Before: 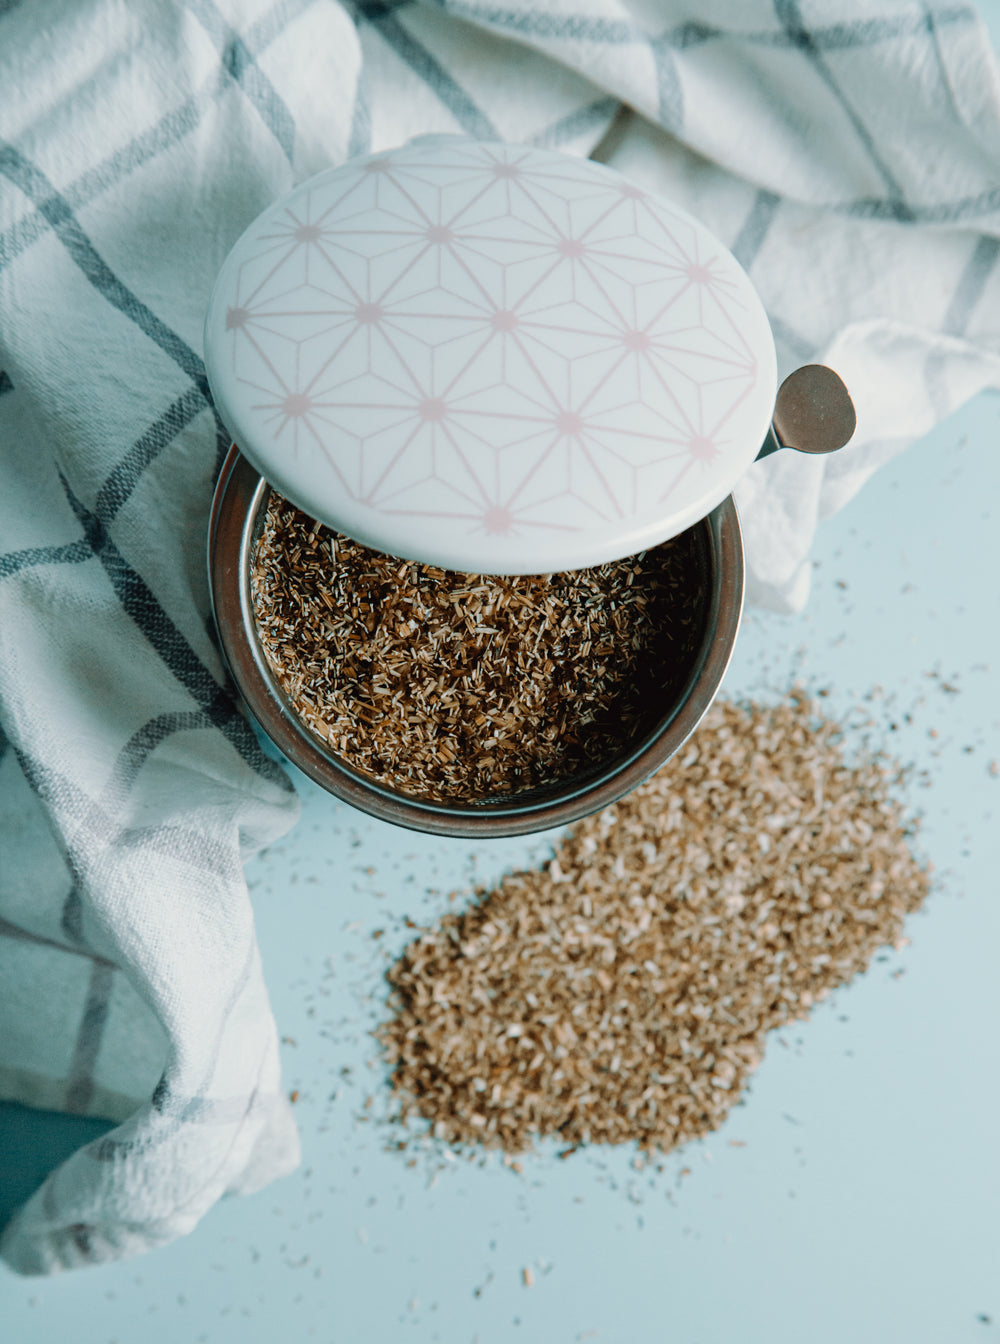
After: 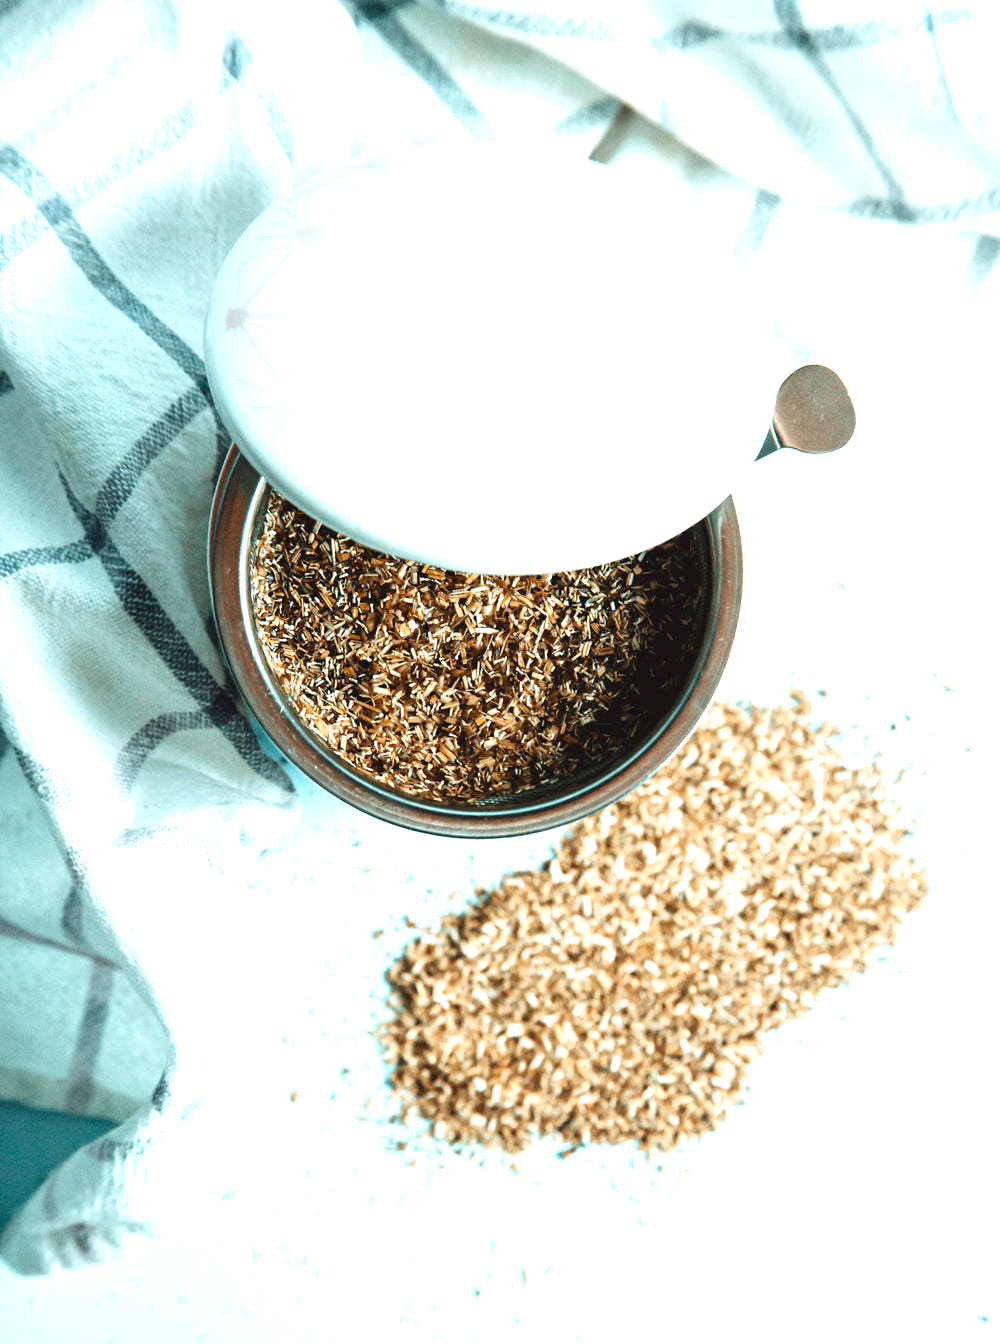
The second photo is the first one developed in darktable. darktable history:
tone equalizer: mask exposure compensation -0.515 EV
exposure: black level correction 0, exposure 1.369 EV, compensate exposure bias true, compensate highlight preservation false
